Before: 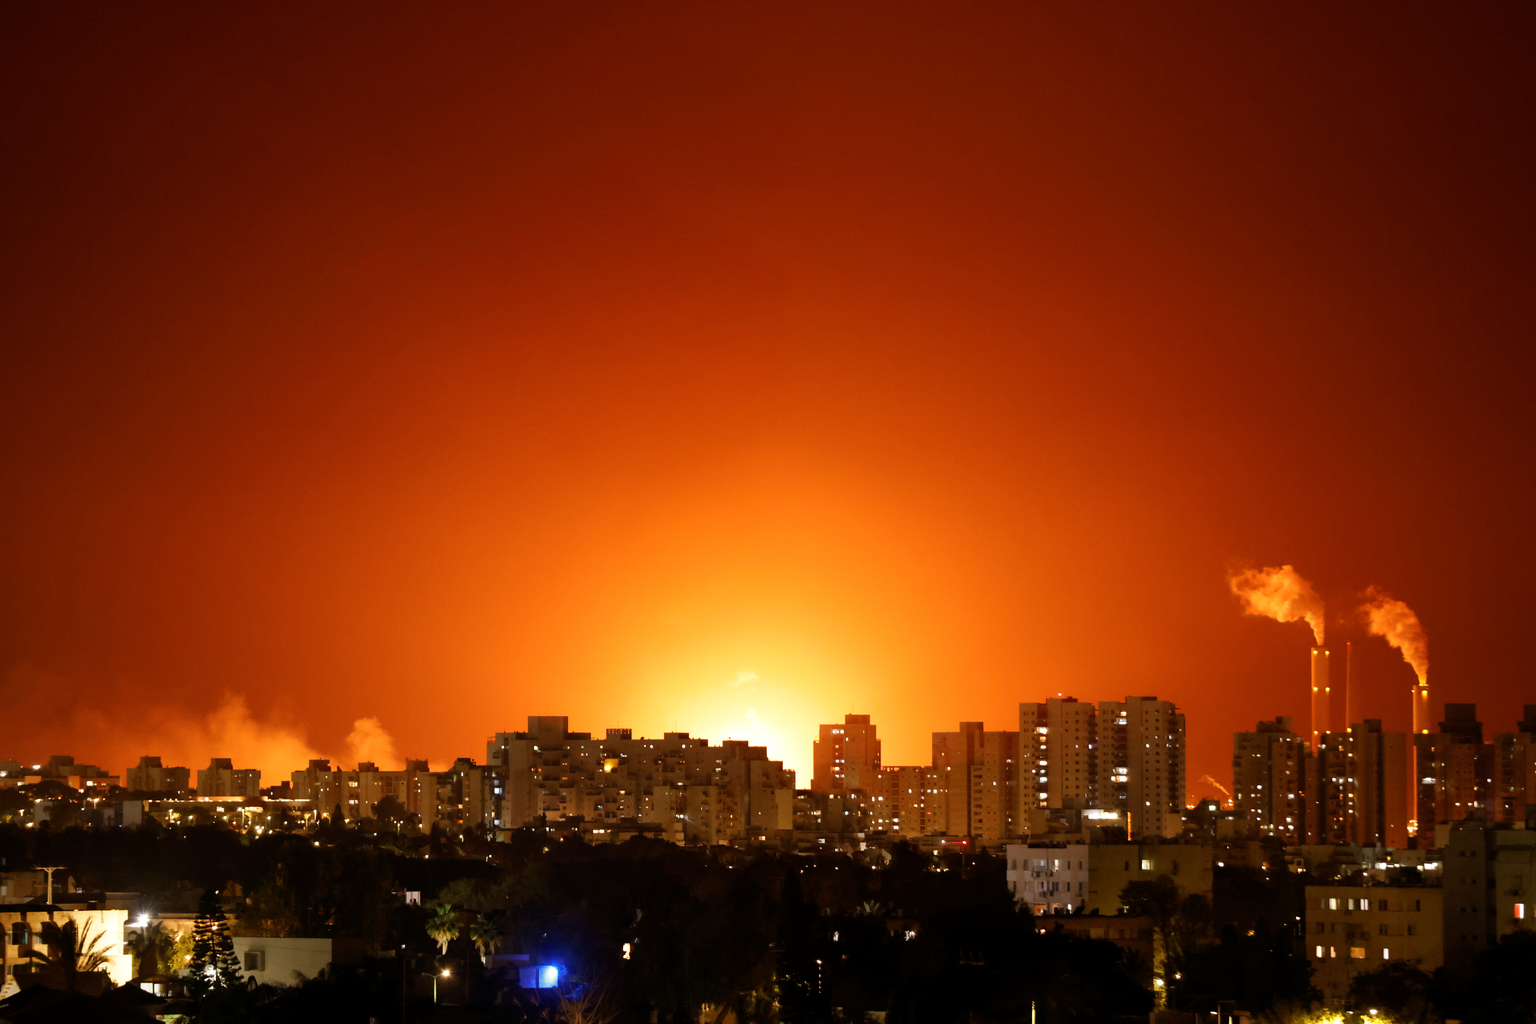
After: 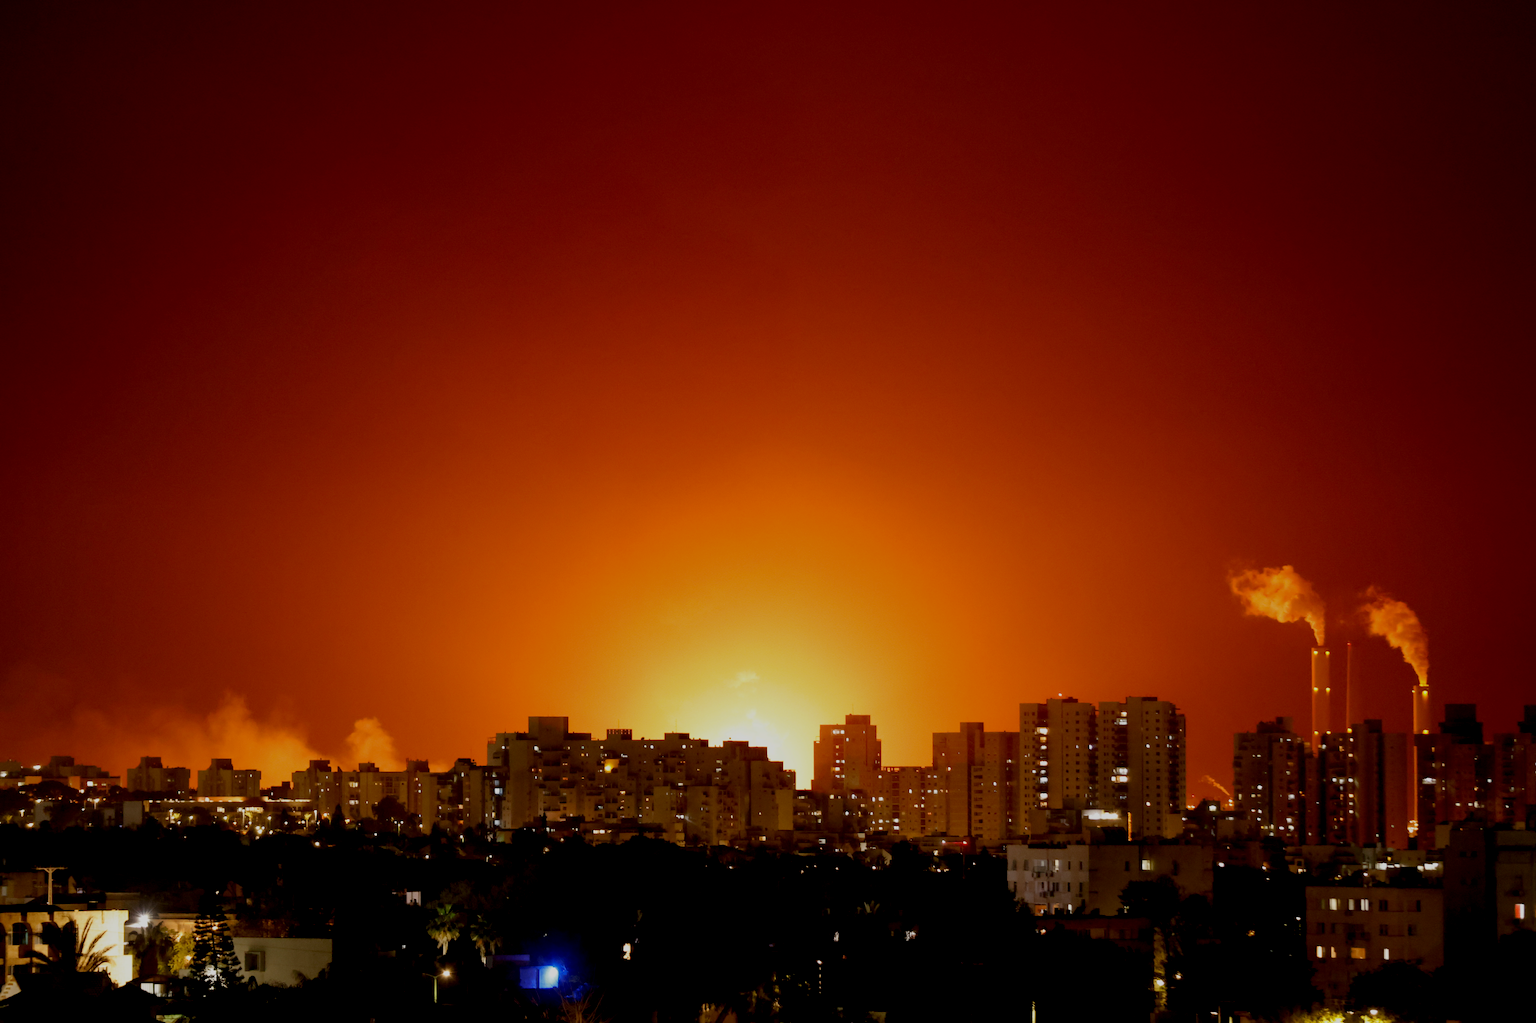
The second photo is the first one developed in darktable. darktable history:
exposure: black level correction 0.009, exposure -0.679 EV, compensate highlight preservation false
